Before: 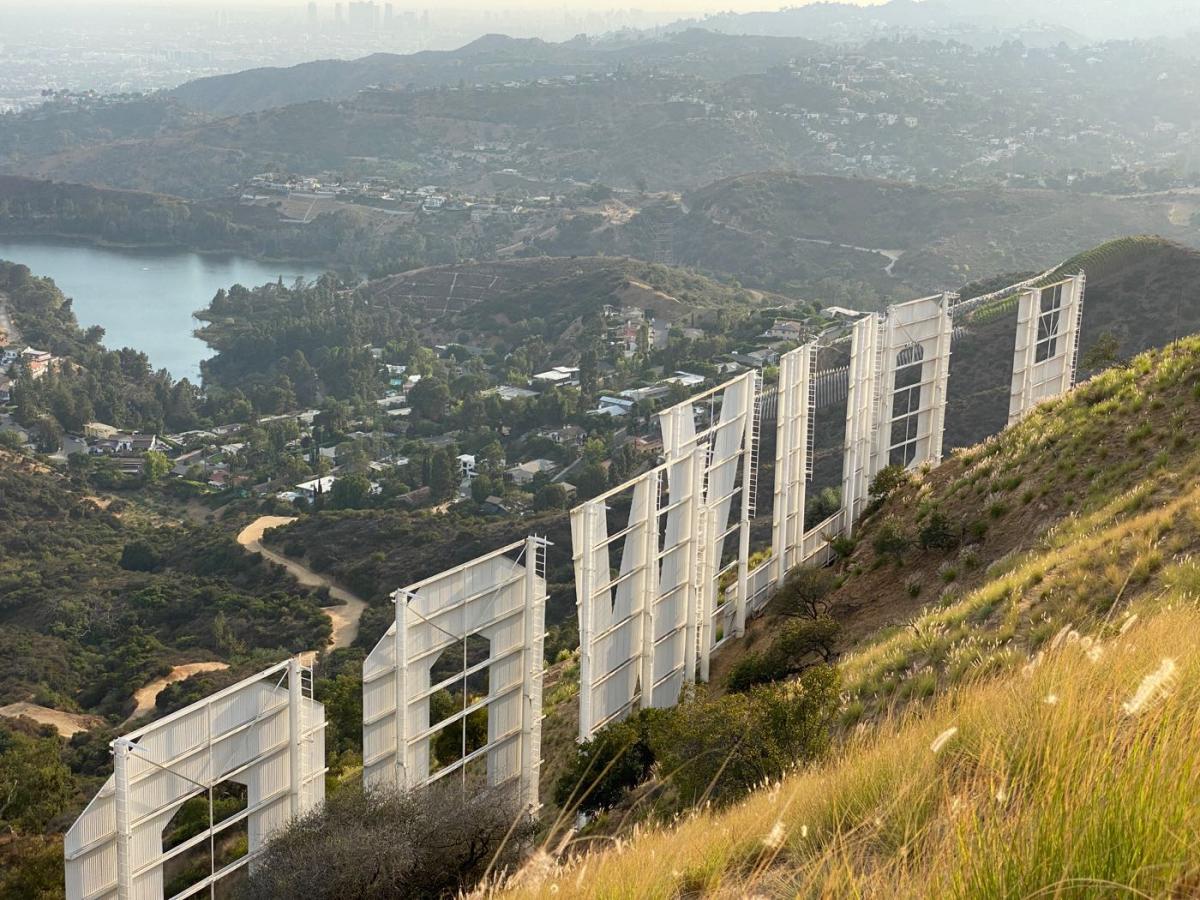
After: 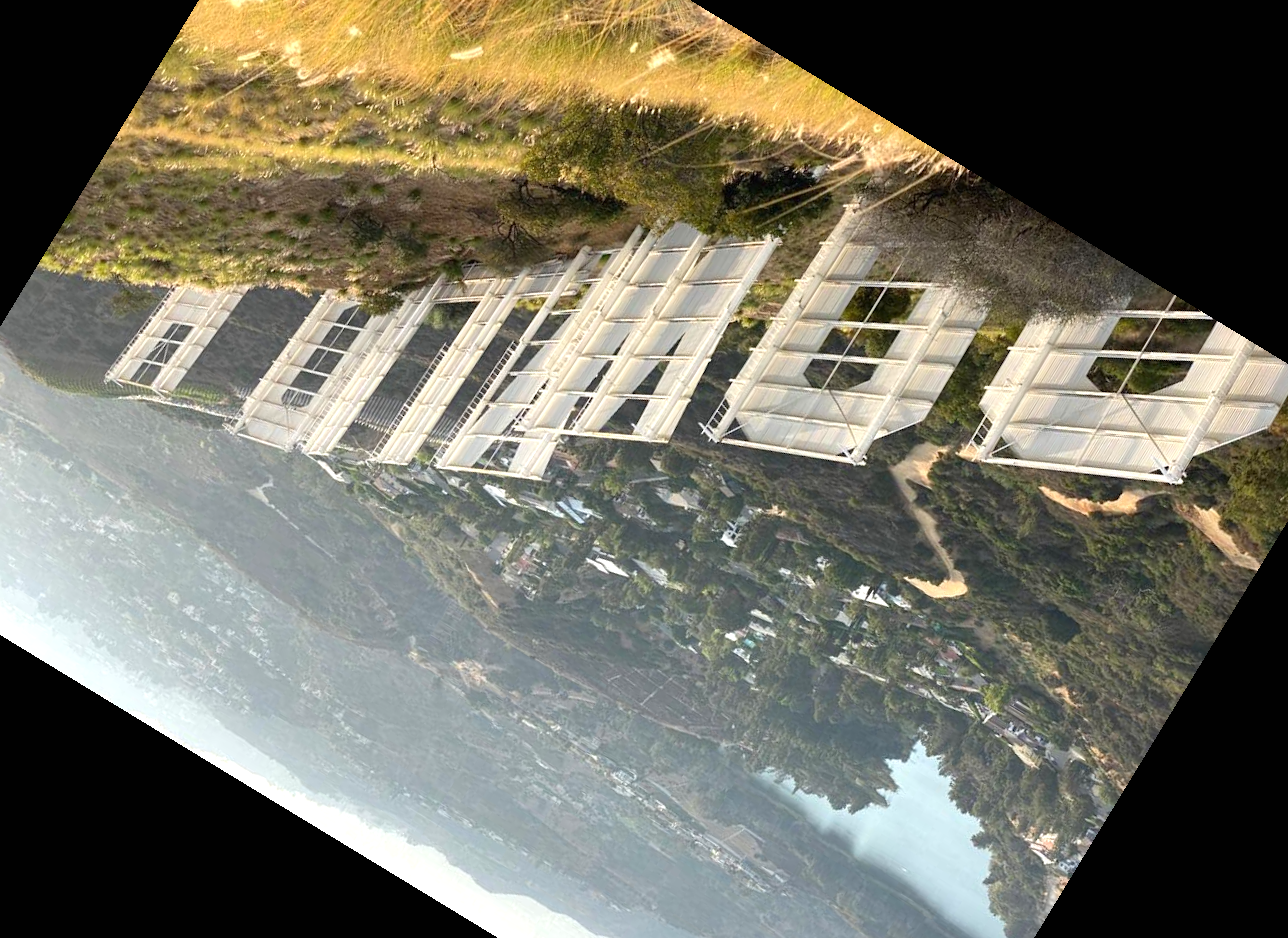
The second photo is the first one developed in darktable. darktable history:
crop and rotate: angle 148.68°, left 9.111%, top 15.603%, right 4.588%, bottom 17.041%
exposure: black level correction 0, exposure 0.5 EV, compensate highlight preservation false
